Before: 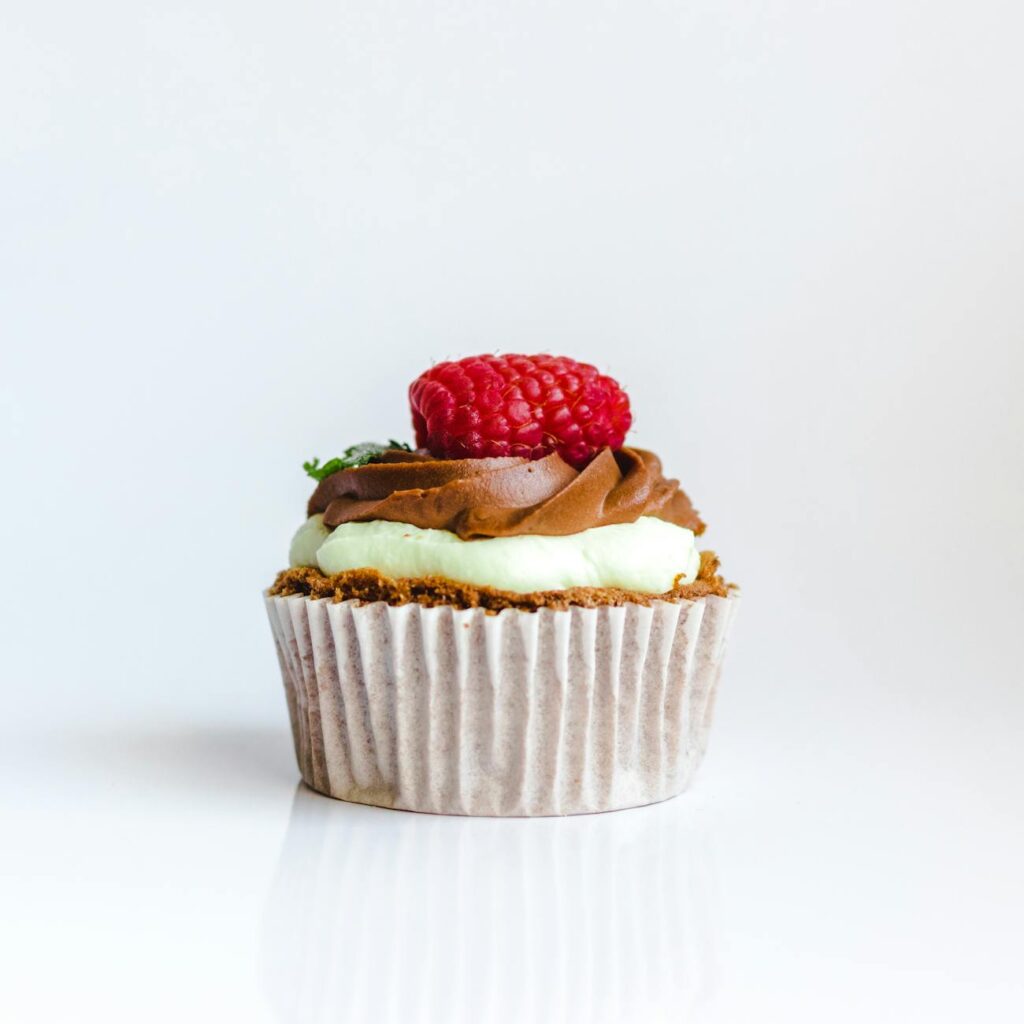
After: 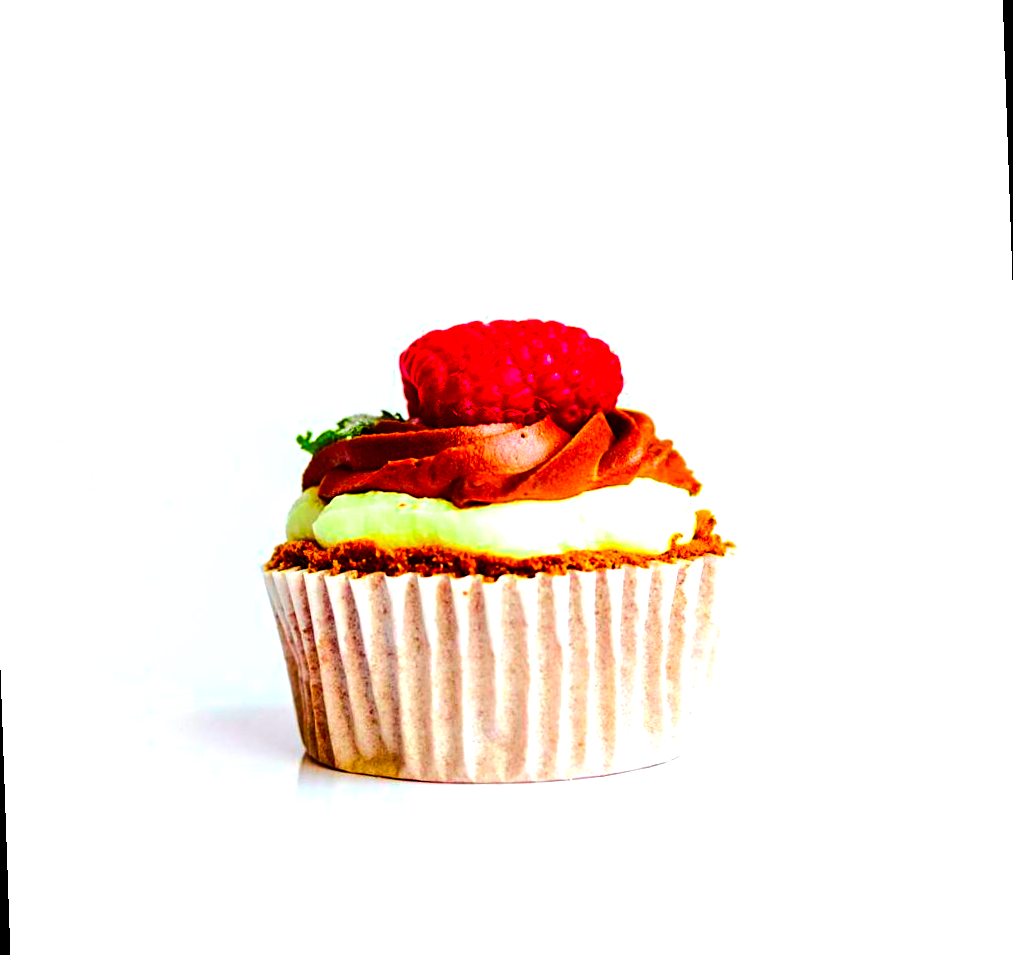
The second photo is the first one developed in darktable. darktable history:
sharpen: on, module defaults
rotate and perspective: rotation -2°, crop left 0.022, crop right 0.978, crop top 0.049, crop bottom 0.951
rgb levels: mode RGB, independent channels, levels [[0, 0.5, 1], [0, 0.521, 1], [0, 0.536, 1]]
tone equalizer: -8 EV -0.75 EV, -7 EV -0.7 EV, -6 EV -0.6 EV, -5 EV -0.4 EV, -3 EV 0.4 EV, -2 EV 0.6 EV, -1 EV 0.7 EV, +0 EV 0.75 EV, edges refinement/feathering 500, mask exposure compensation -1.57 EV, preserve details no
contrast brightness saturation: brightness -0.02, saturation 0.35
color correction: saturation 1.32
color balance rgb: linear chroma grading › global chroma 15%, perceptual saturation grading › global saturation 30%
